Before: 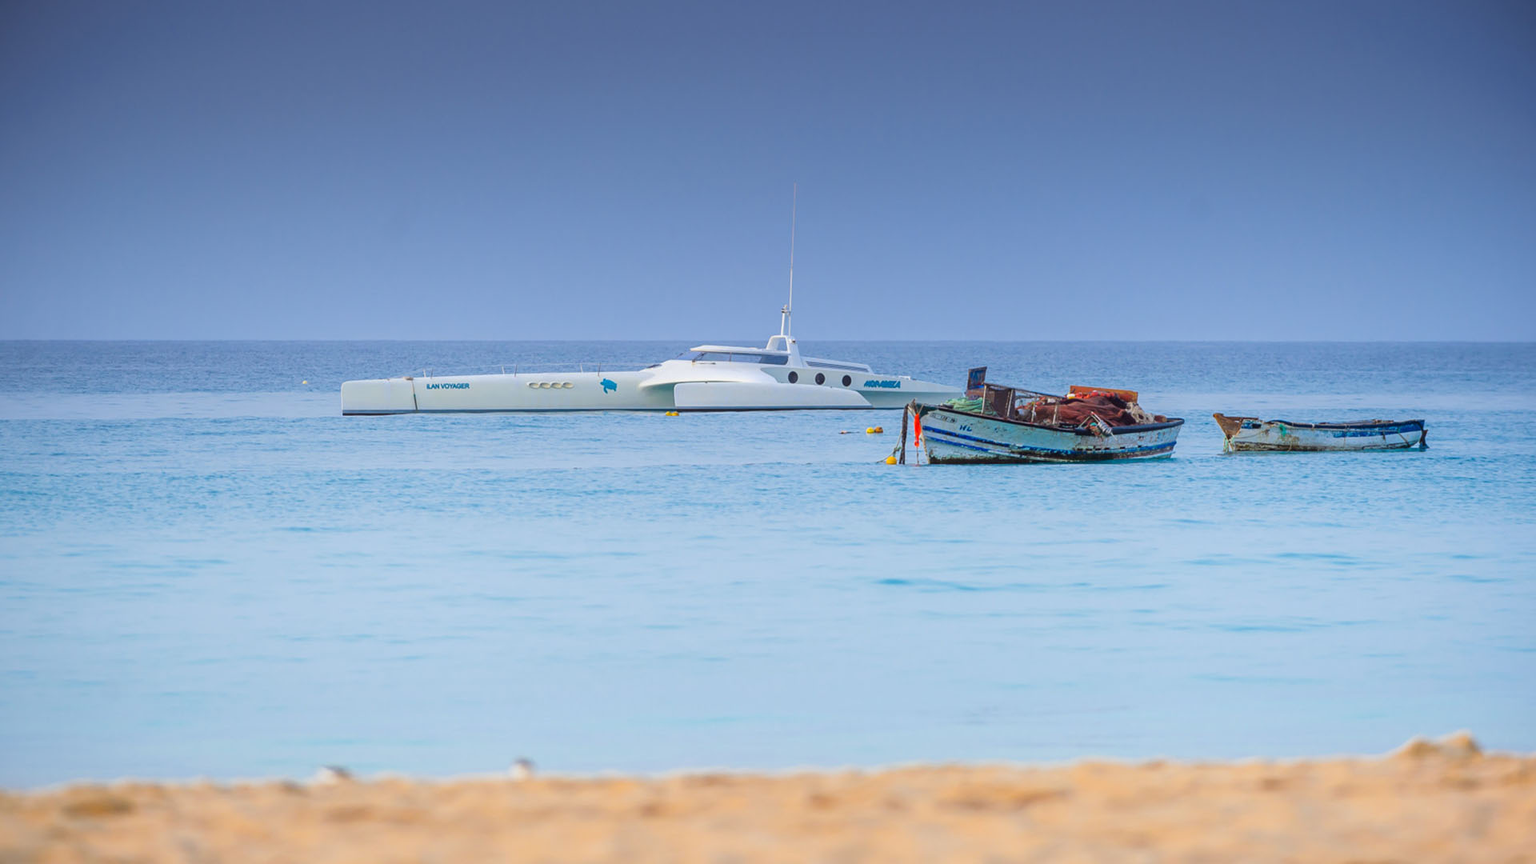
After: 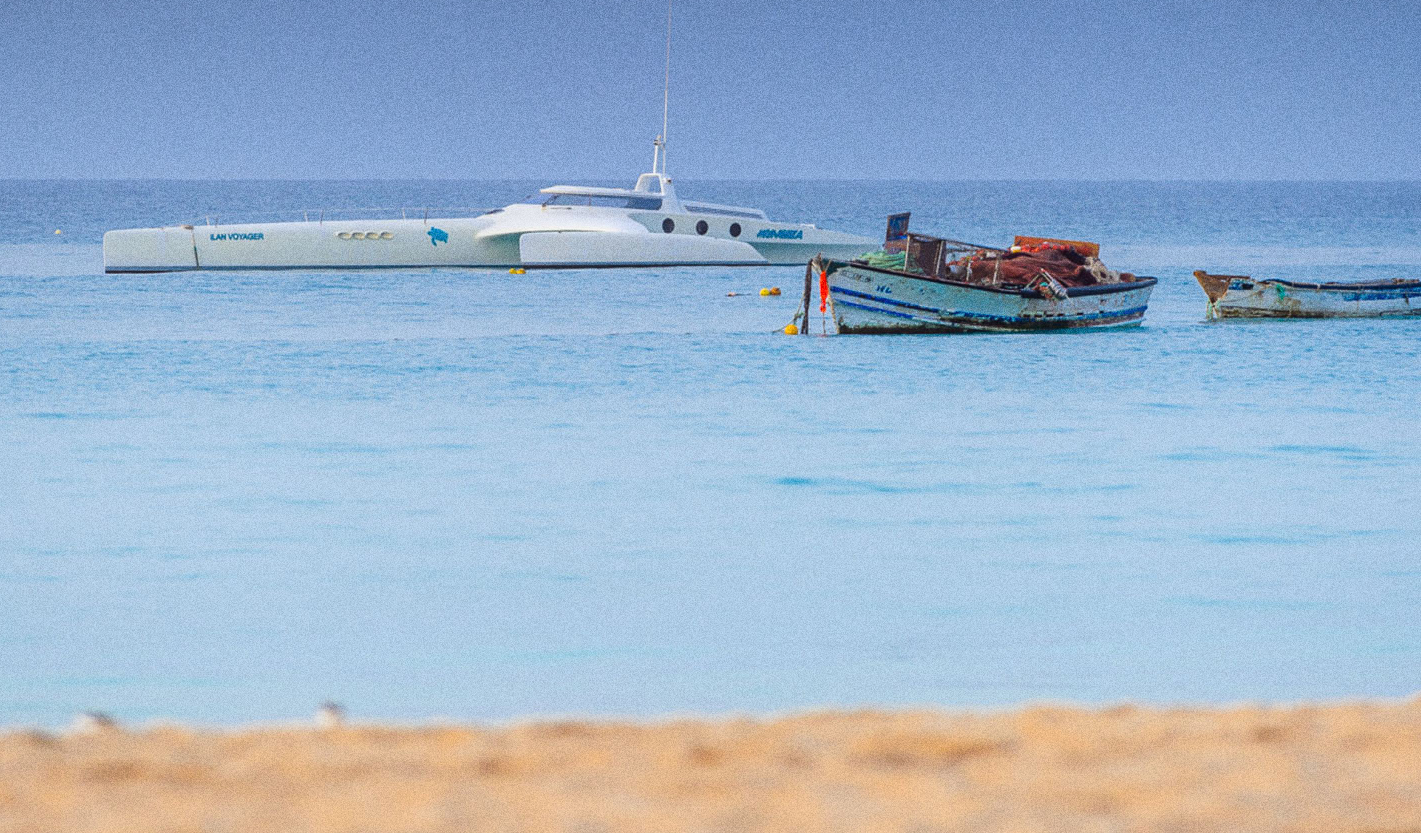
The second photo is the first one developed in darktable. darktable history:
grain: coarseness 0.09 ISO, strength 40%
crop: left 16.871%, top 22.857%, right 9.116%
